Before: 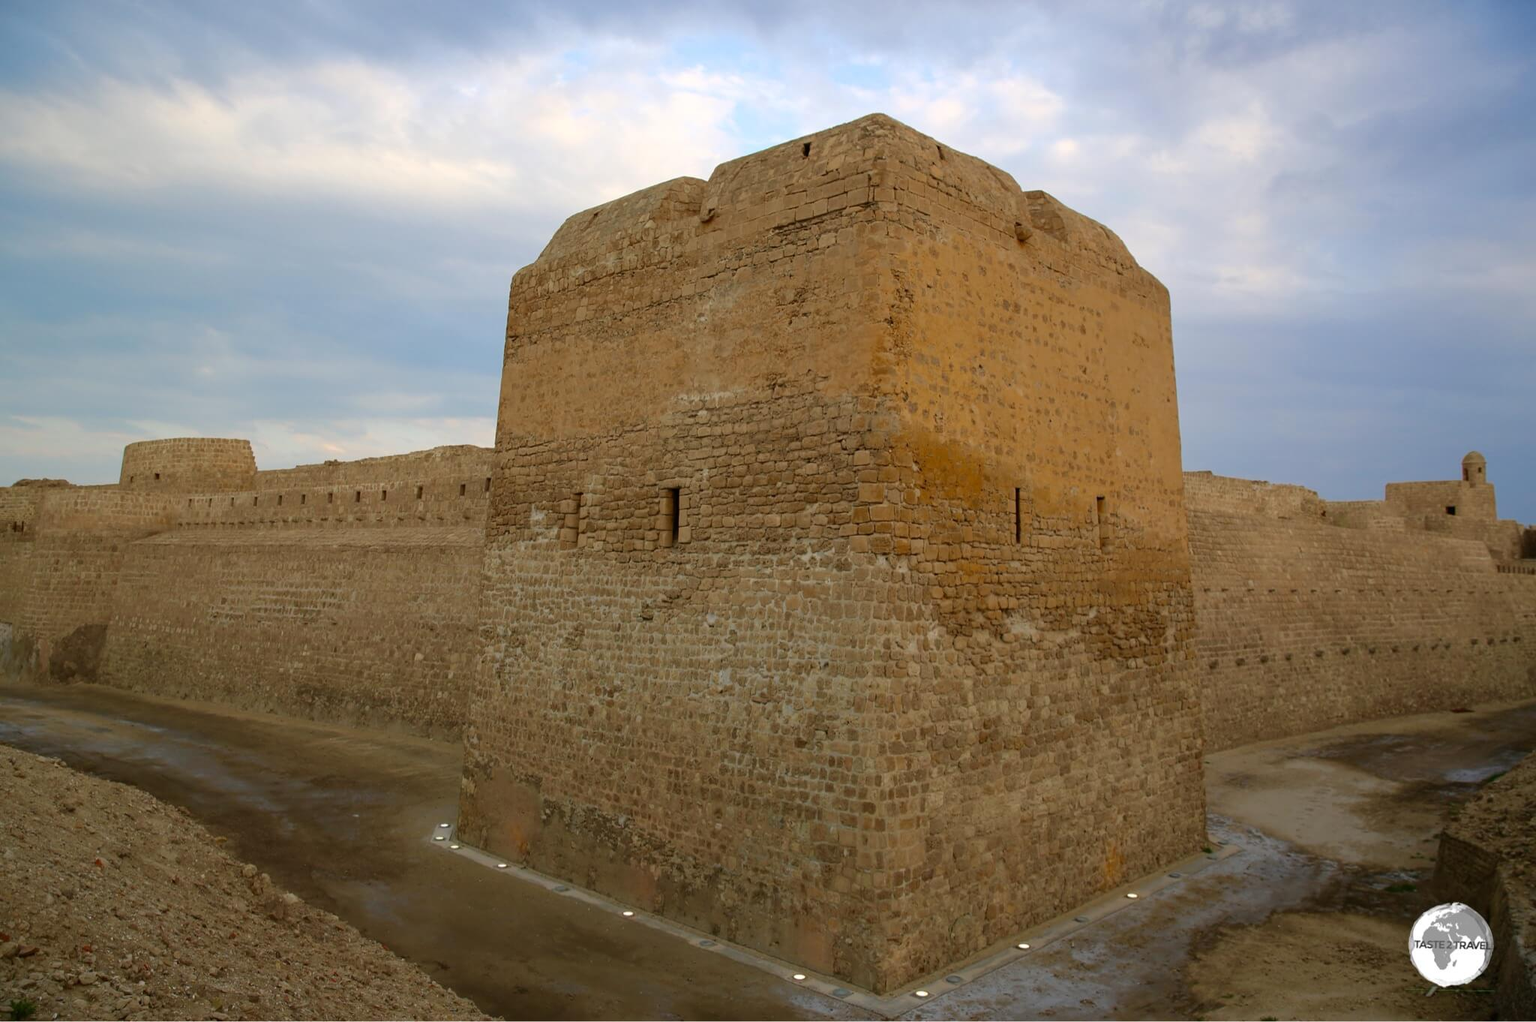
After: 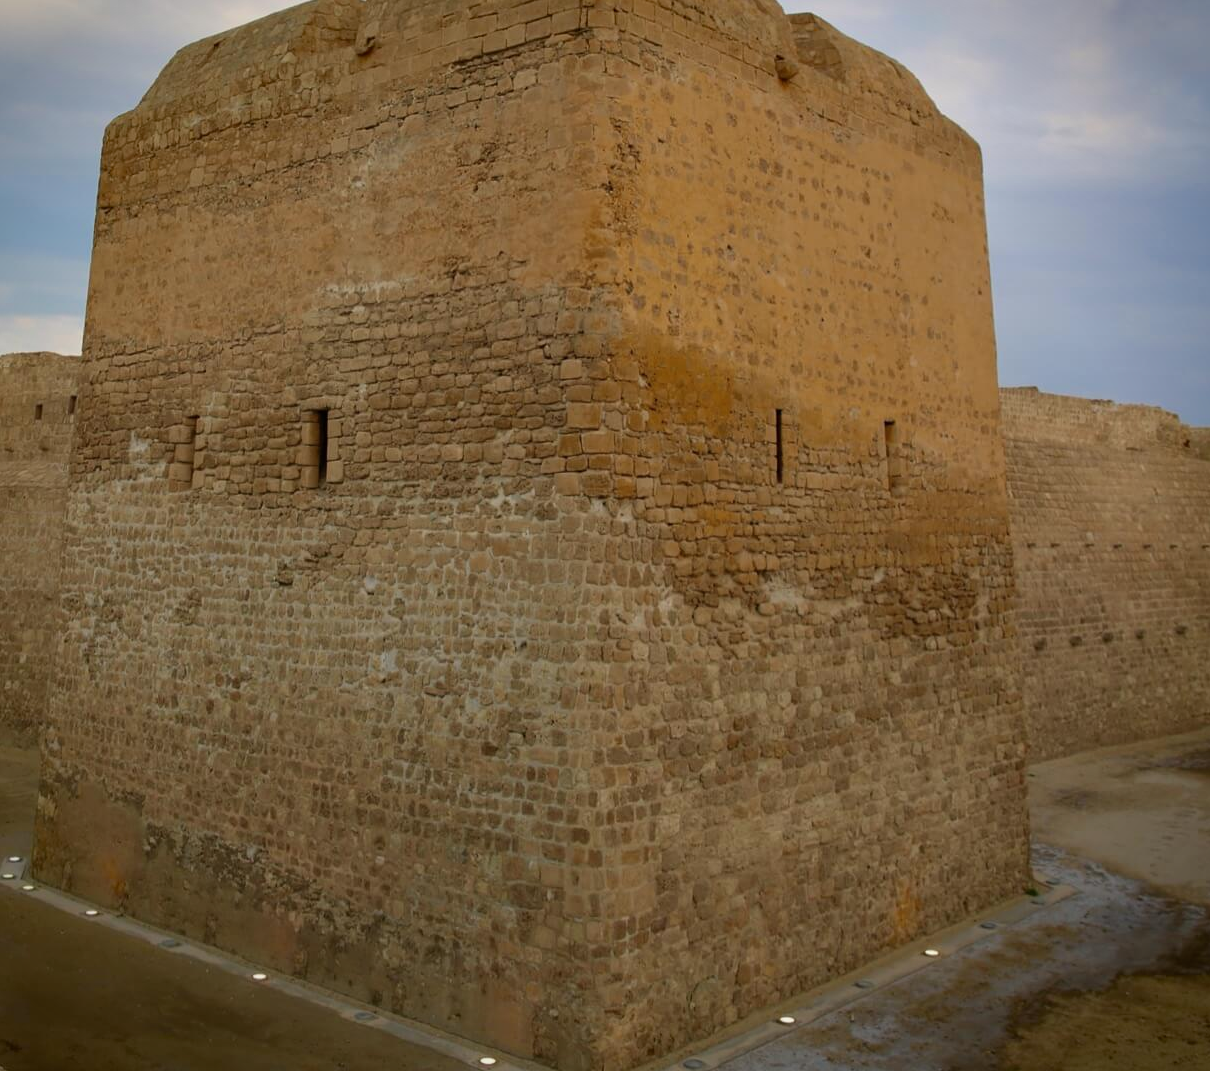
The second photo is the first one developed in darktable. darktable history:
crop and rotate: left 28.256%, top 17.734%, right 12.656%, bottom 3.573%
vignetting: fall-off start 88.53%, fall-off radius 44.2%, saturation 0.376, width/height ratio 1.161
contrast brightness saturation: contrast 0.01, saturation -0.05
